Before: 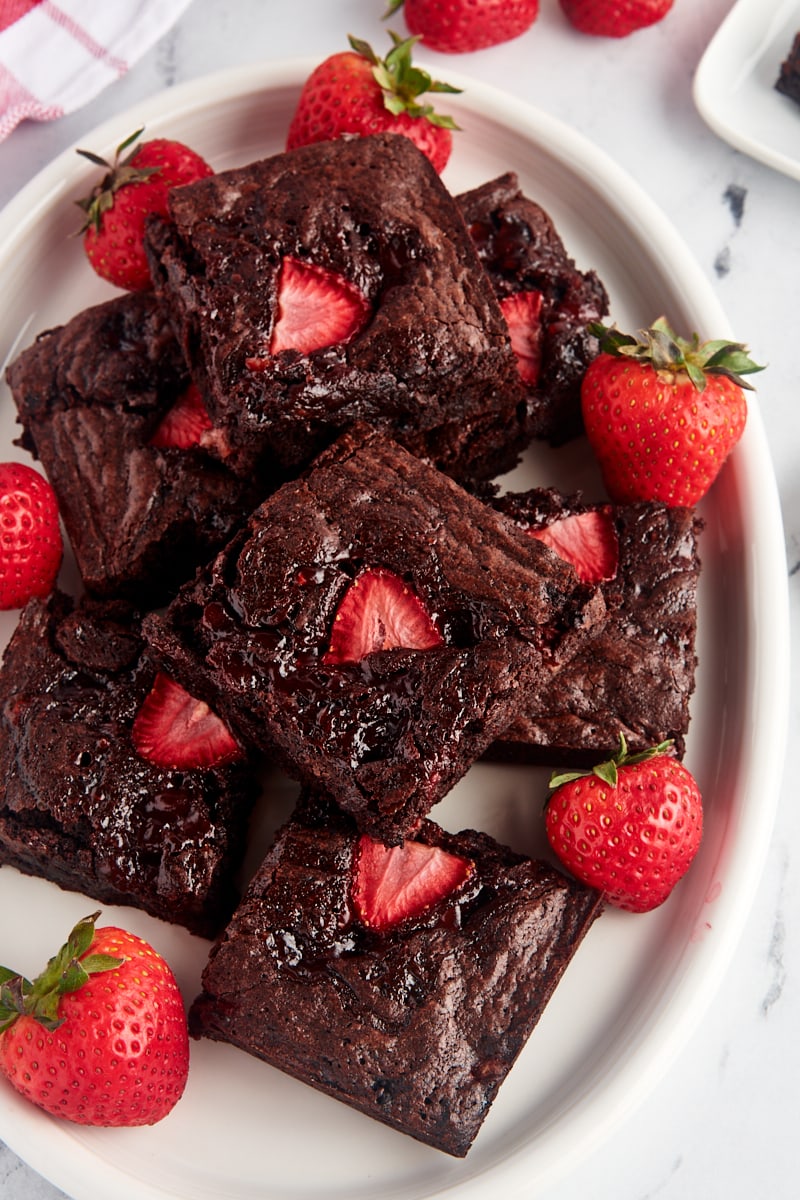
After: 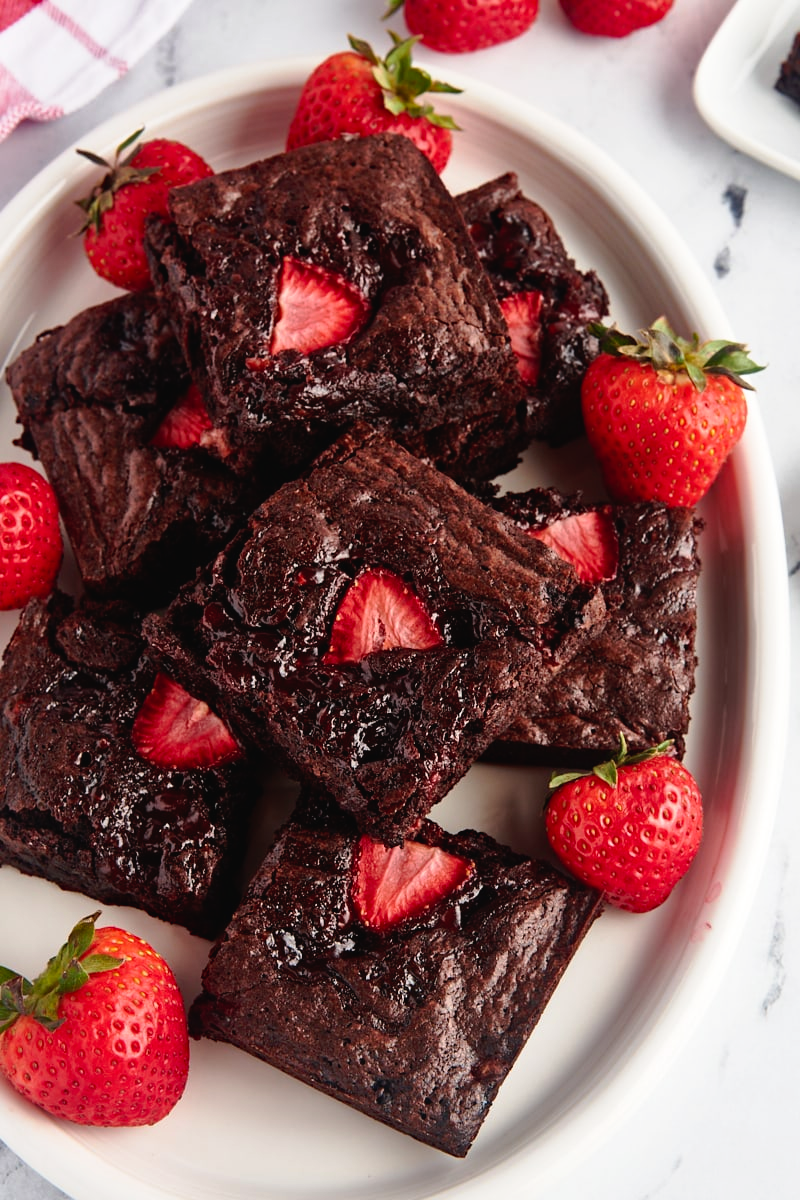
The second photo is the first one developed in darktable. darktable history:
haze removal: compatibility mode true, adaptive false
tone curve: curves: ch0 [(0, 0.021) (0.059, 0.053) (0.197, 0.191) (0.32, 0.311) (0.495, 0.505) (0.725, 0.731) (0.89, 0.919) (1, 1)]; ch1 [(0, 0) (0.094, 0.081) (0.285, 0.299) (0.401, 0.424) (0.453, 0.439) (0.495, 0.496) (0.54, 0.55) (0.615, 0.637) (0.657, 0.683) (1, 1)]; ch2 [(0, 0) (0.257, 0.217) (0.43, 0.421) (0.498, 0.507) (0.547, 0.539) (0.595, 0.56) (0.644, 0.599) (1, 1)], preserve colors none
